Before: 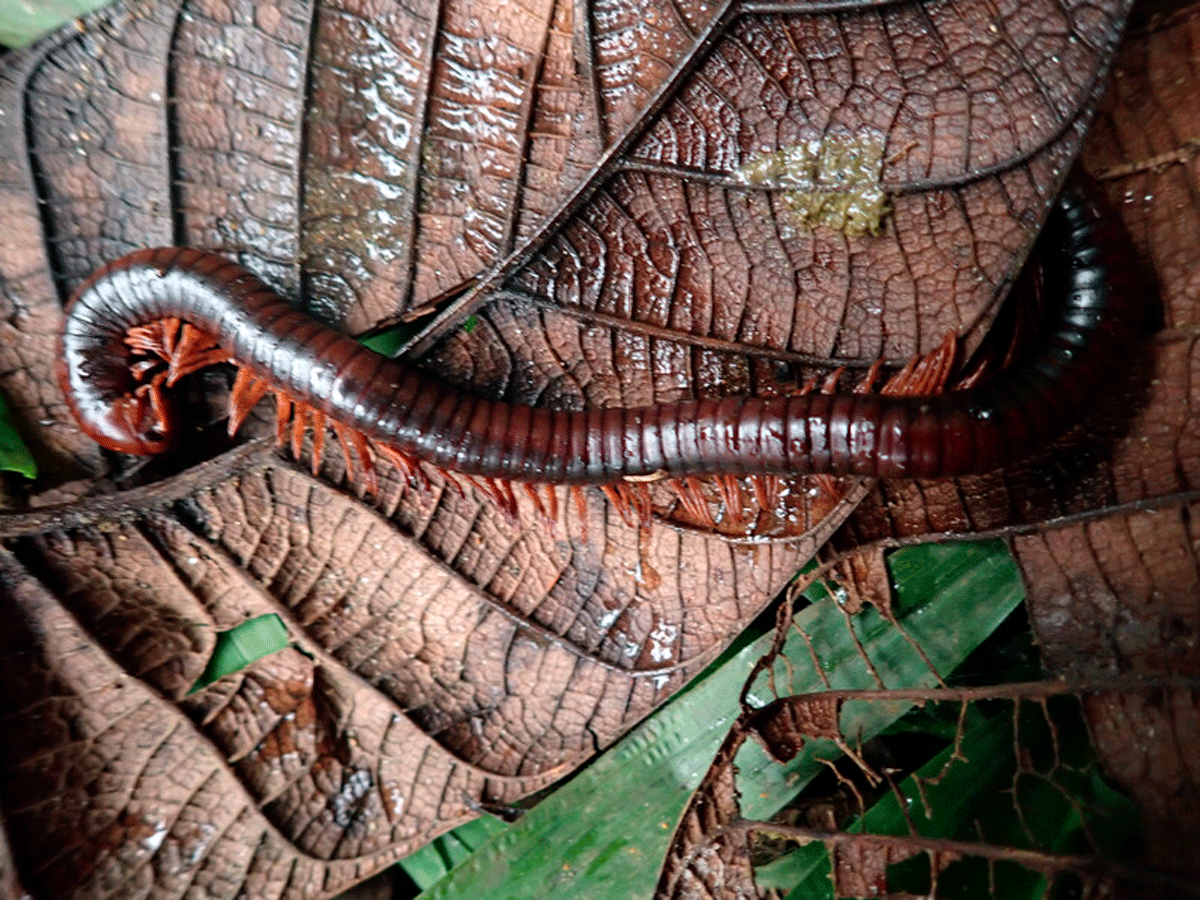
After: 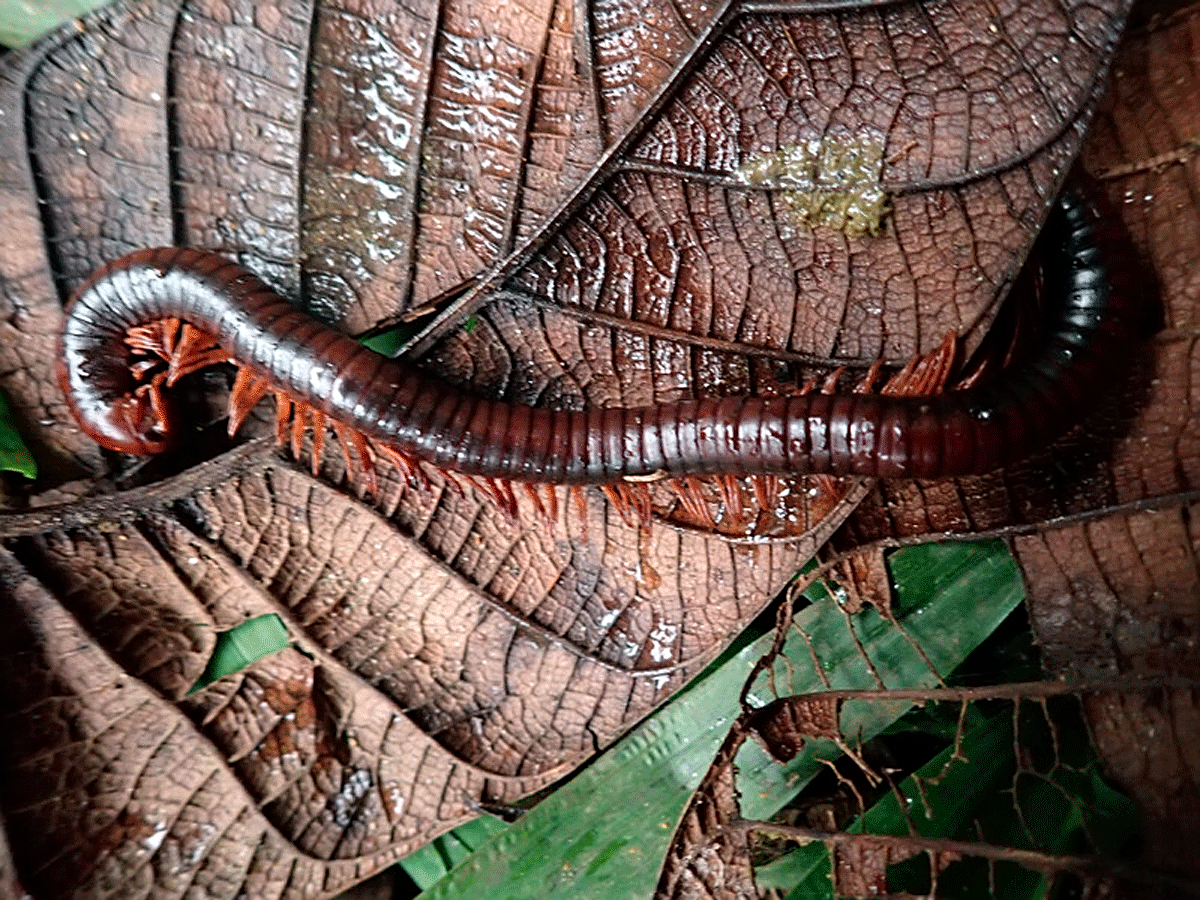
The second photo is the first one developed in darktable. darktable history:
sharpen: on, module defaults
contrast equalizer: octaves 7, y [[0.5 ×6], [0.5 ×6], [0.5 ×6], [0 ×6], [0, 0.039, 0.251, 0.29, 0.293, 0.292]], mix 0.336
